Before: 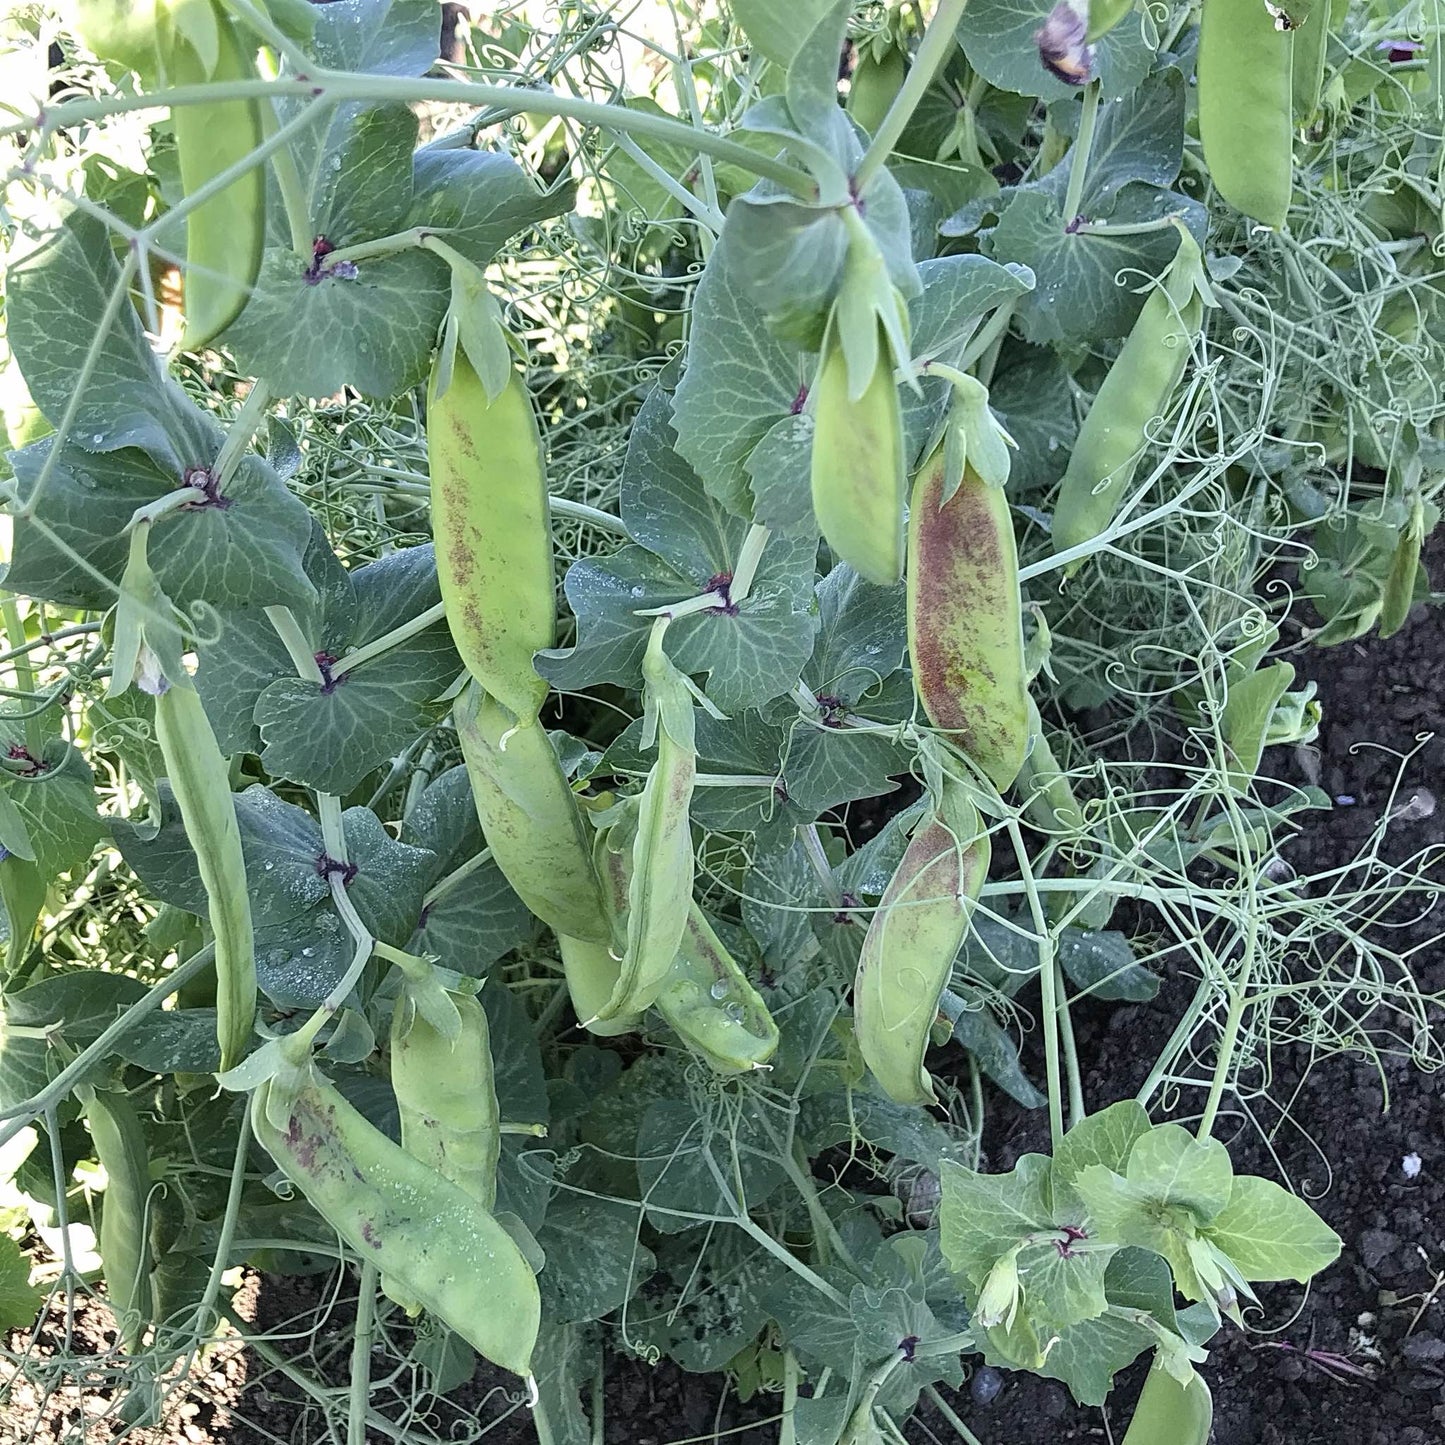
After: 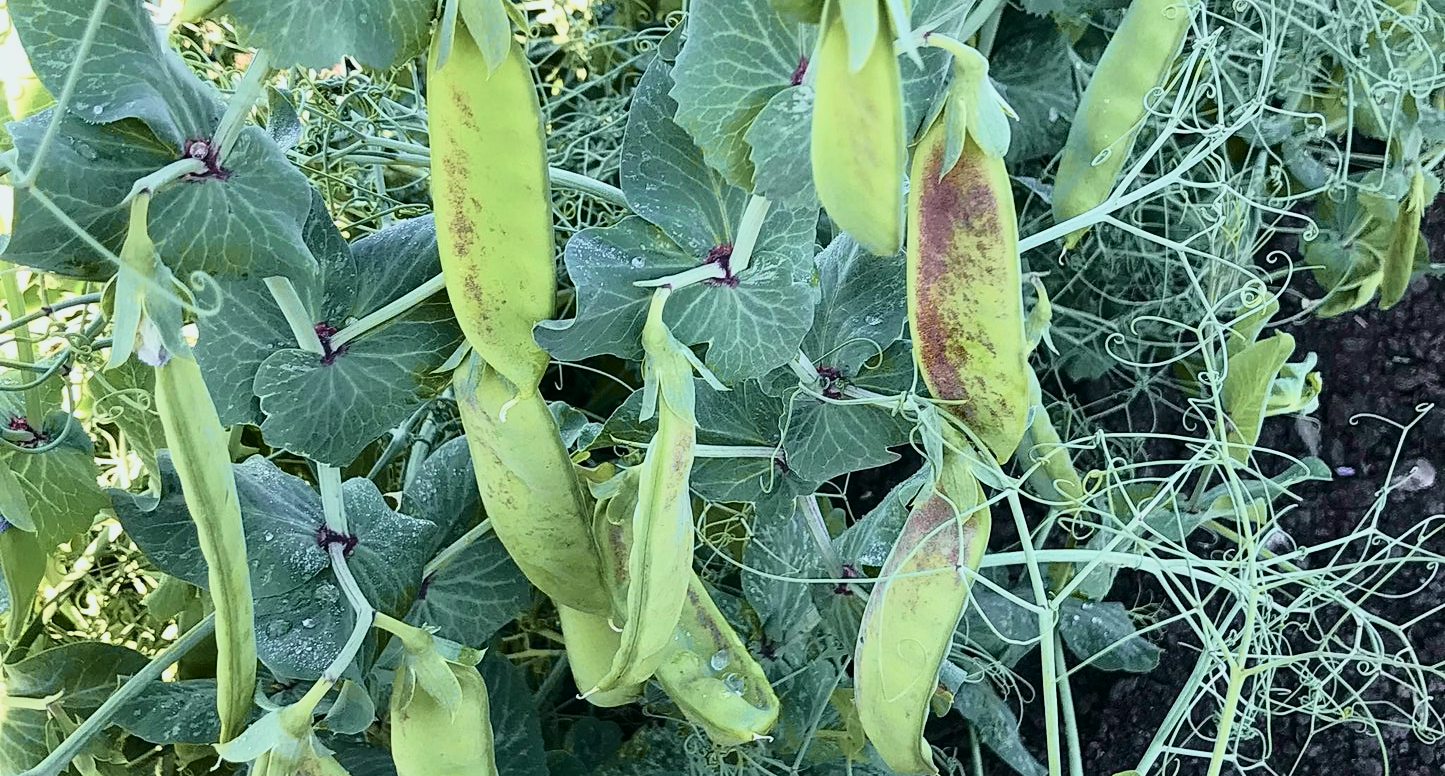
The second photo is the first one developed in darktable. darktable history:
shadows and highlights: shadows 9.4, white point adjustment 0.996, highlights -39.33
crop and rotate: top 22.805%, bottom 23.452%
velvia: on, module defaults
tone curve: curves: ch0 [(0, 0) (0.081, 0.044) (0.192, 0.125) (0.283, 0.238) (0.416, 0.449) (0.495, 0.524) (0.661, 0.756) (0.788, 0.87) (1, 0.951)]; ch1 [(0, 0) (0.161, 0.092) (0.35, 0.33) (0.392, 0.392) (0.427, 0.426) (0.479, 0.472) (0.505, 0.497) (0.521, 0.524) (0.567, 0.56) (0.583, 0.592) (0.625, 0.627) (0.678, 0.733) (1, 1)]; ch2 [(0, 0) (0.346, 0.362) (0.404, 0.427) (0.502, 0.499) (0.531, 0.523) (0.544, 0.561) (0.58, 0.59) (0.629, 0.642) (0.717, 0.678) (1, 1)], color space Lab, independent channels, preserve colors none
